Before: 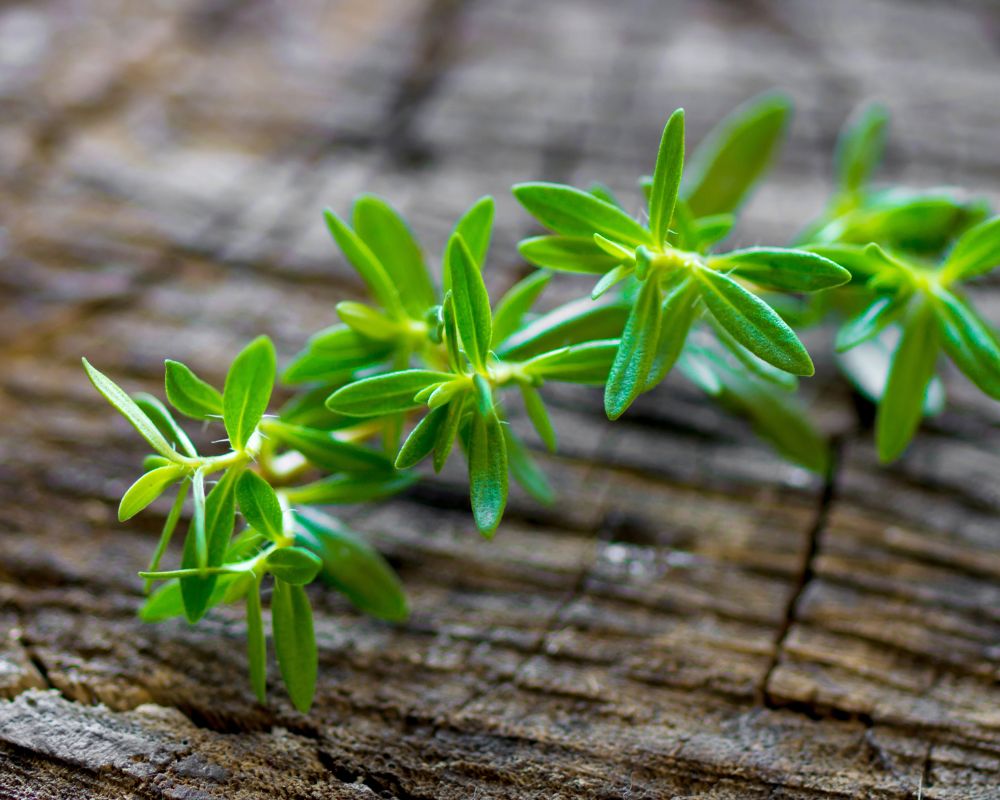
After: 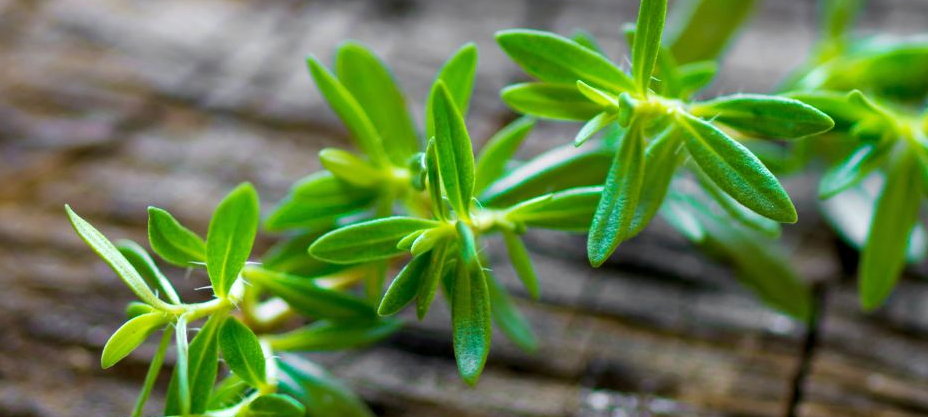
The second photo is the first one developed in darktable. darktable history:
crop: left 1.744%, top 19.225%, right 5.069%, bottom 28.357%
tone equalizer: on, module defaults
